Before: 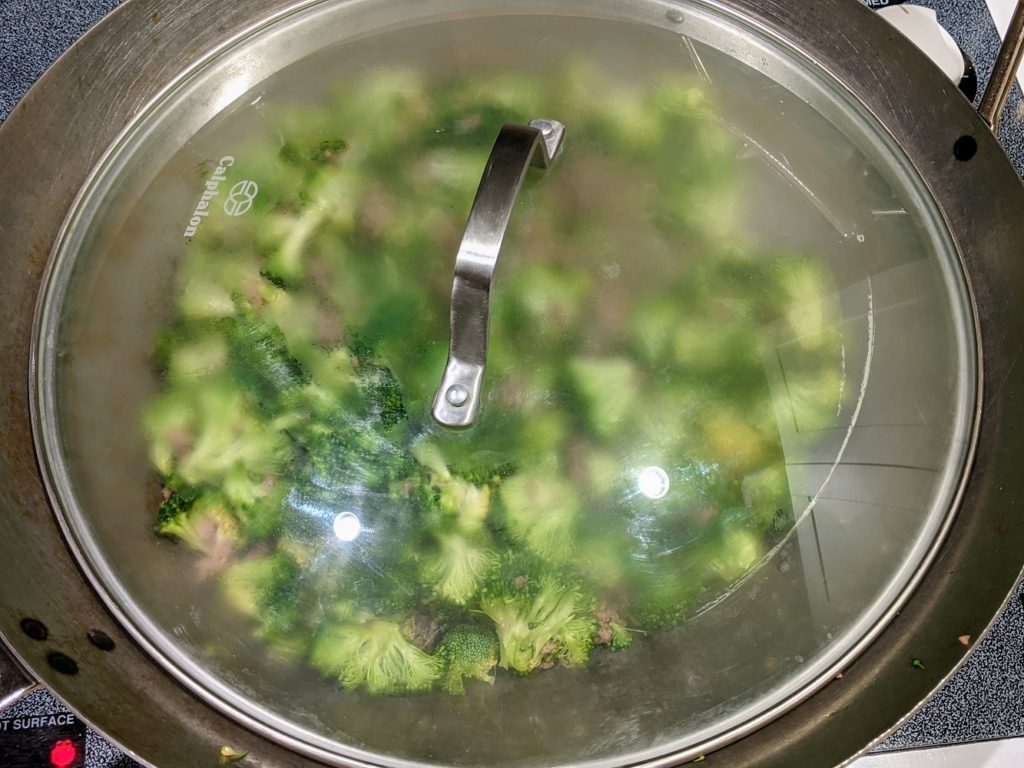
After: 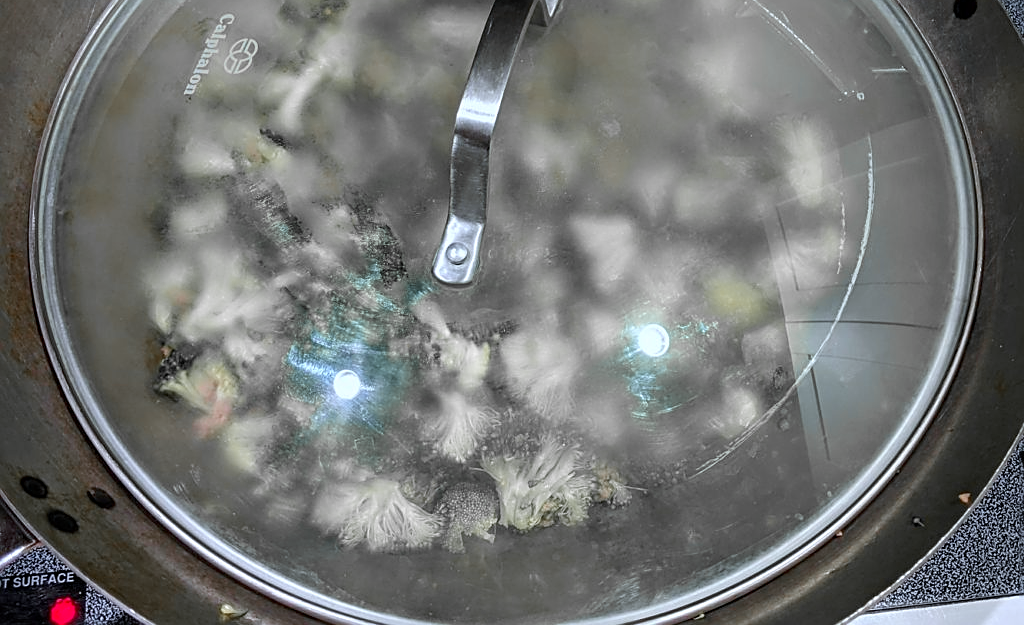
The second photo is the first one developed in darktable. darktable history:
color calibration: x 0.38, y 0.39, temperature 4086.04 K
crop and rotate: top 18.507%
sharpen: radius 1.967
color zones: curves: ch1 [(0, 0.679) (0.143, 0.647) (0.286, 0.261) (0.378, -0.011) (0.571, 0.396) (0.714, 0.399) (0.857, 0.406) (1, 0.679)]
tone equalizer: on, module defaults
